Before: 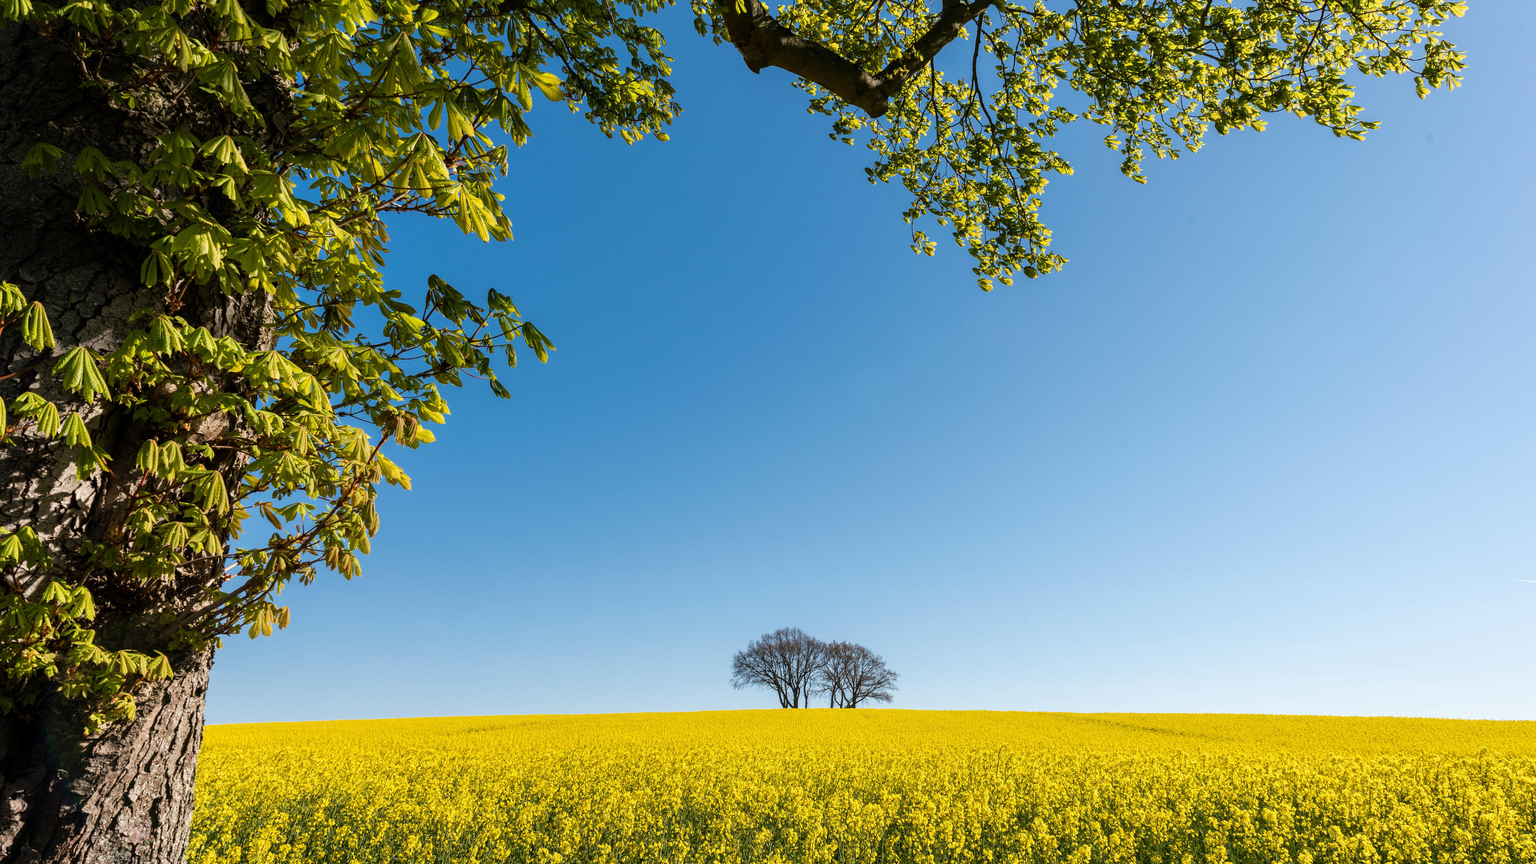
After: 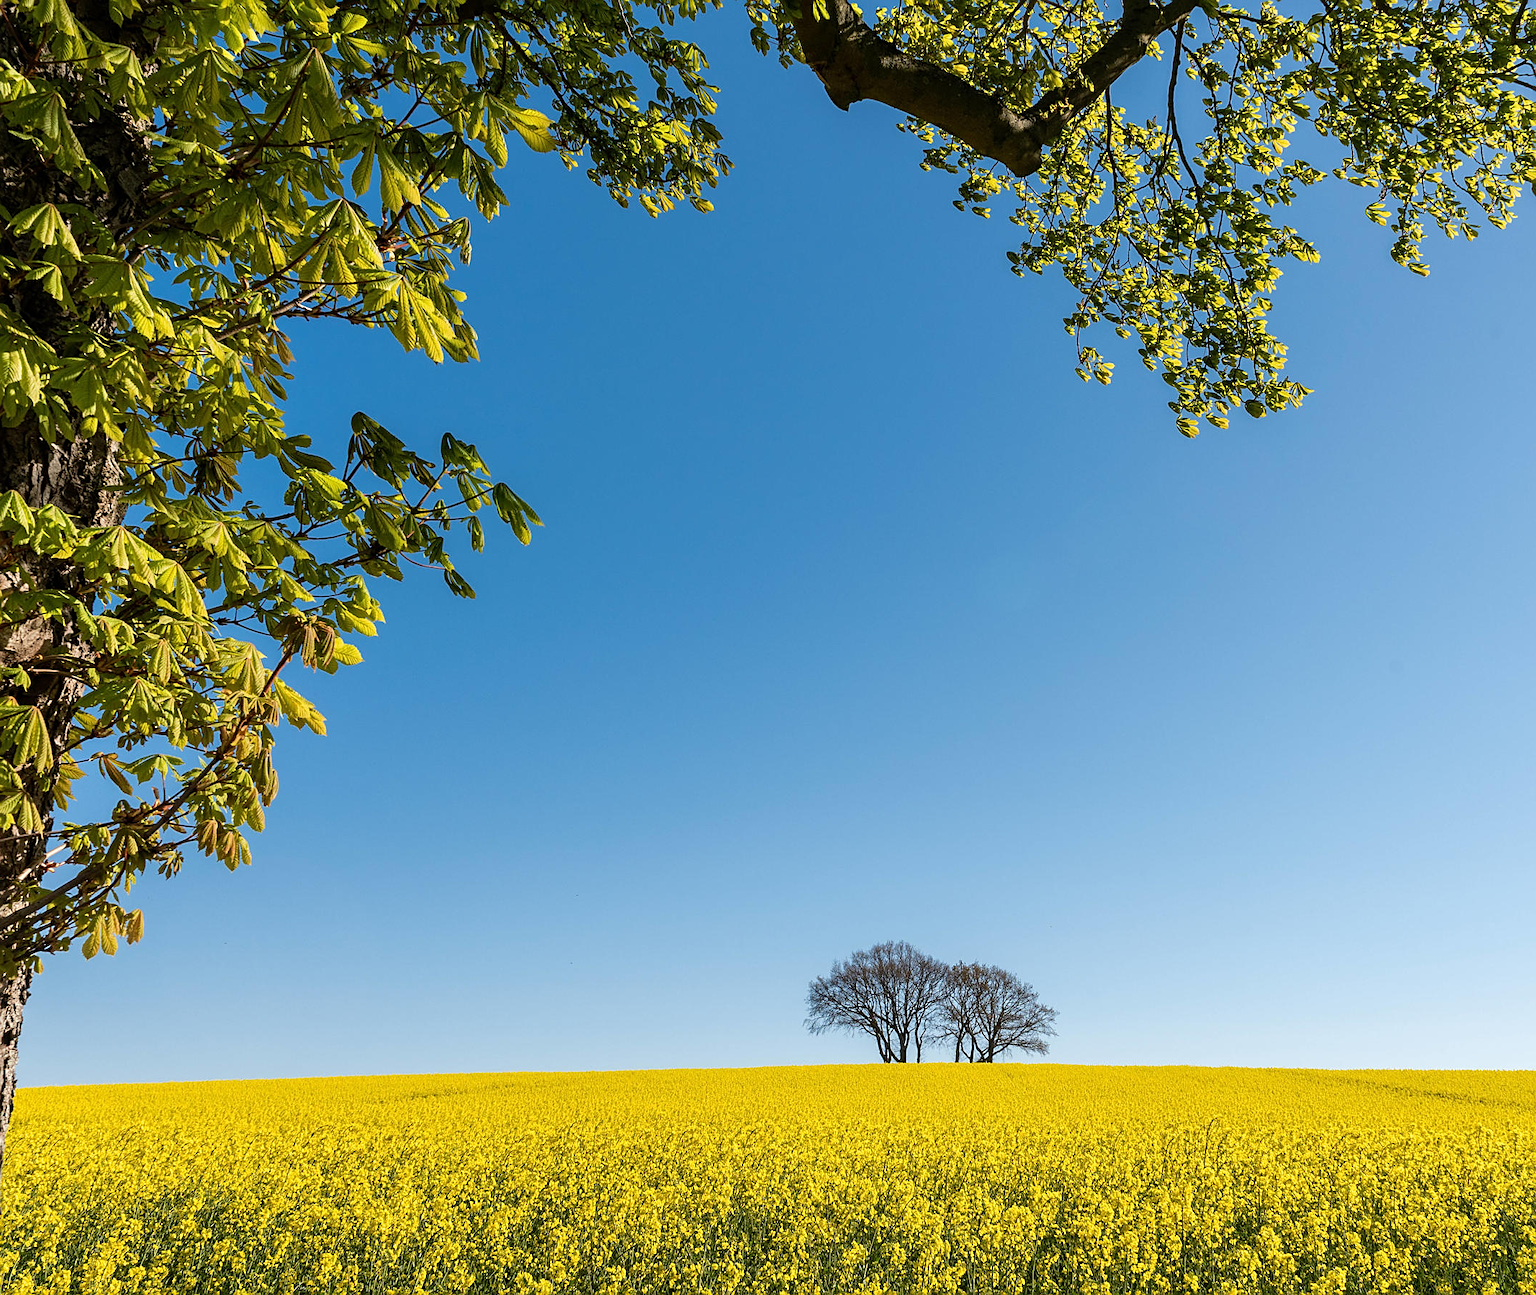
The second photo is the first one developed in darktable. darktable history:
sharpen: on, module defaults
crop and rotate: left 12.673%, right 20.66%
